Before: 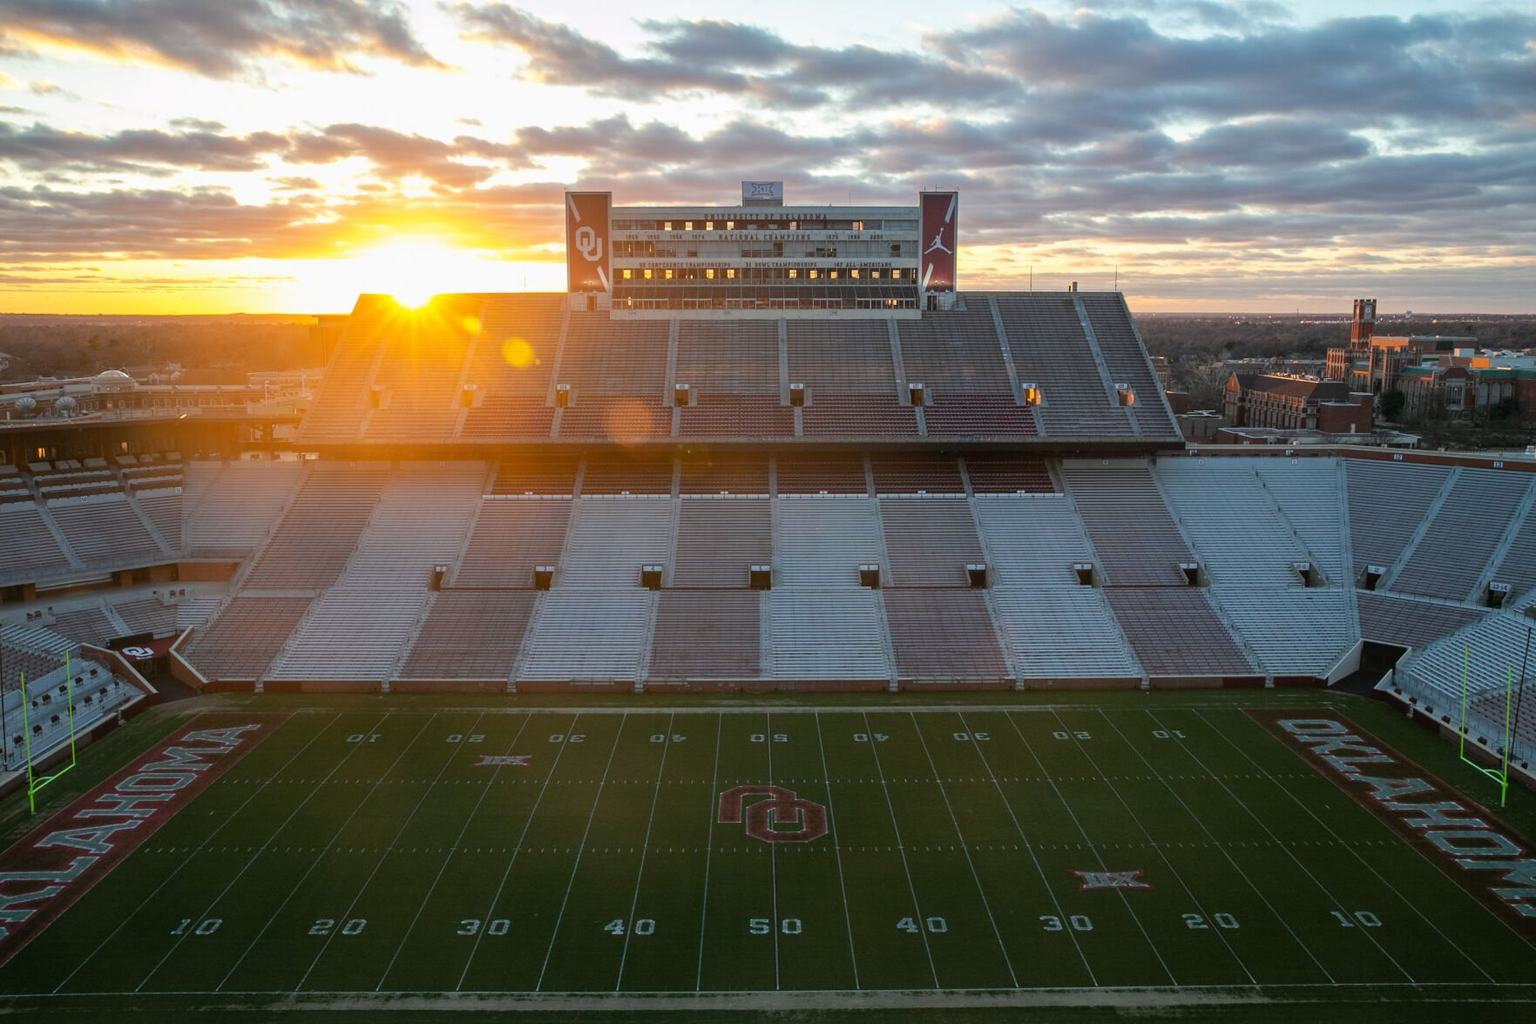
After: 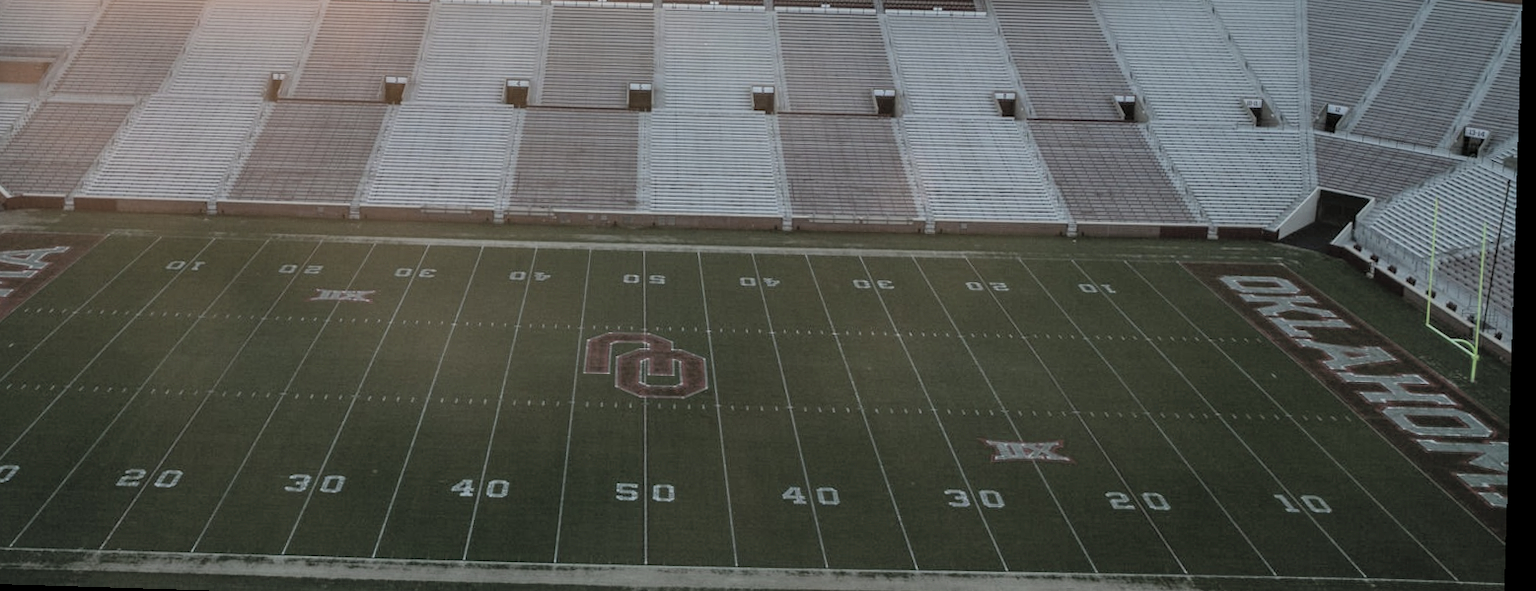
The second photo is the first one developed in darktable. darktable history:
crop and rotate: left 13.306%, top 48.129%, bottom 2.928%
local contrast: on, module defaults
contrast brightness saturation: brightness 0.18, saturation -0.5
white balance: red 1.009, blue 0.985
rotate and perspective: rotation 1.72°, automatic cropping off
